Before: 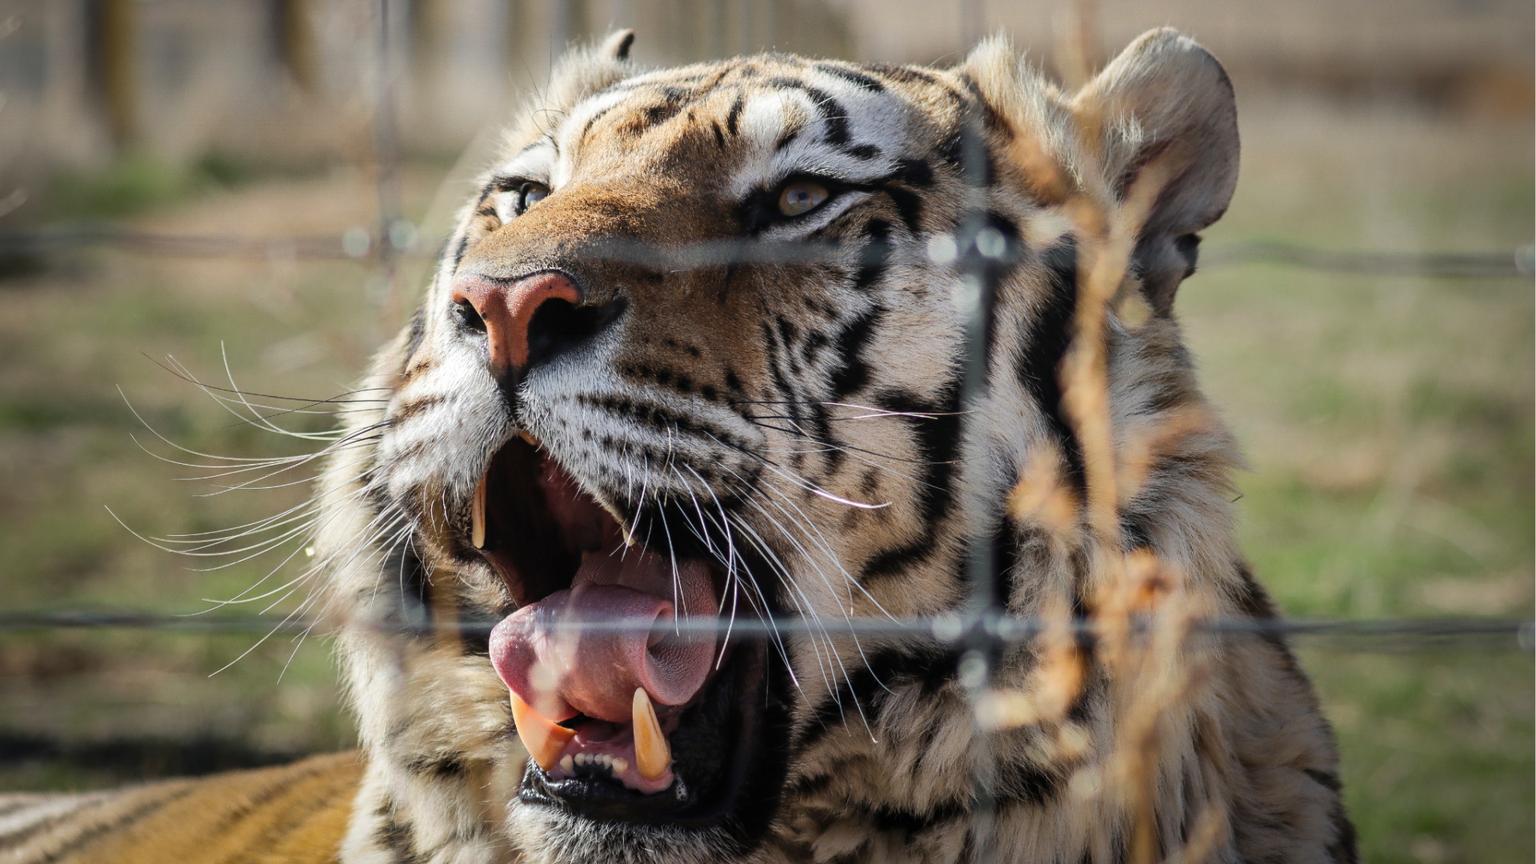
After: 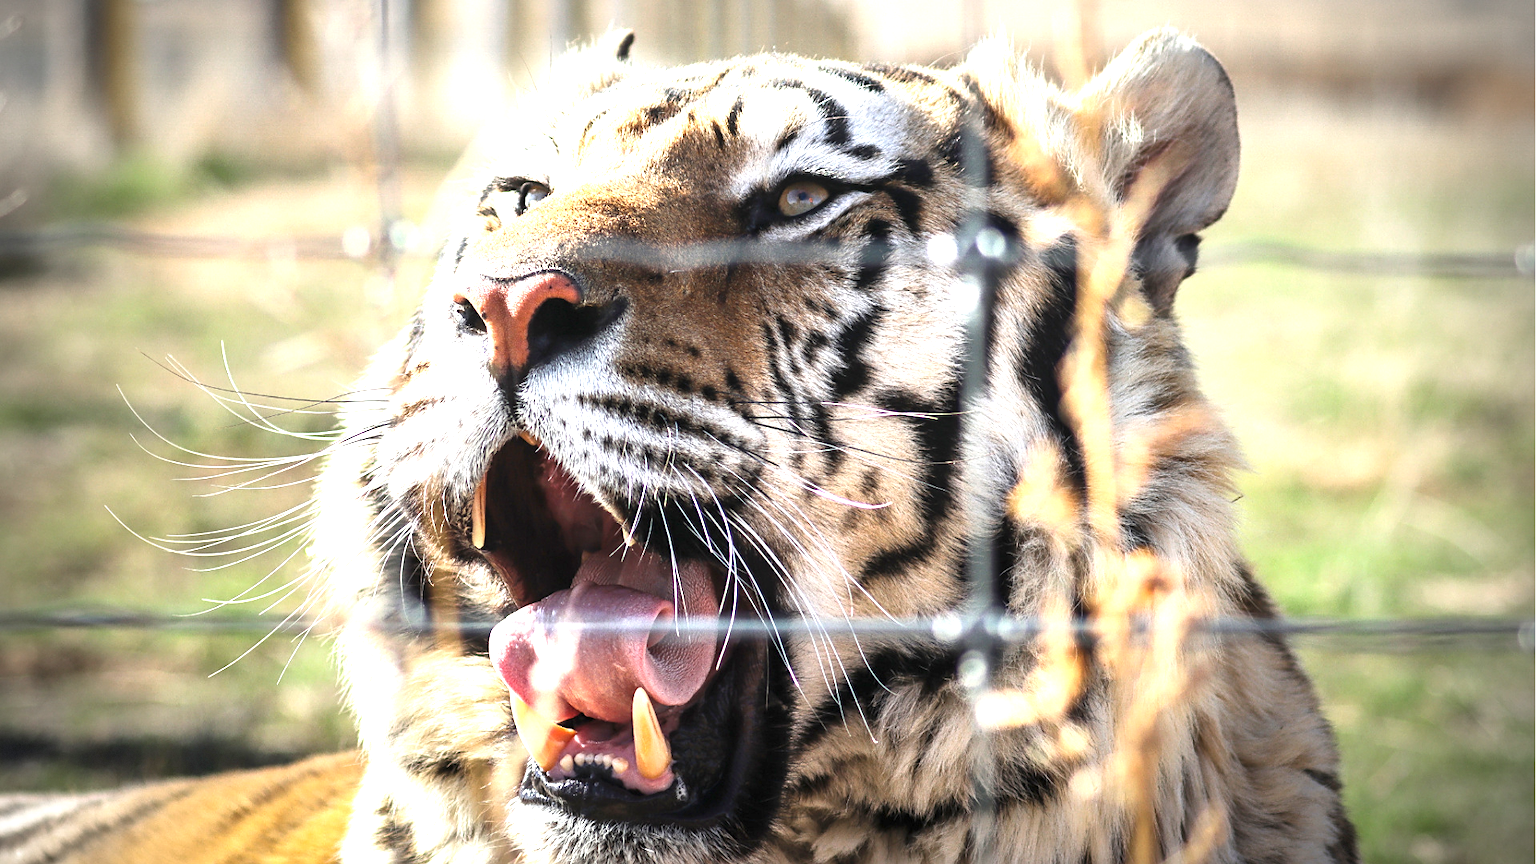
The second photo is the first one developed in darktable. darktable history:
contrast equalizer: y [[0.5 ×6], [0.5 ×6], [0.975, 0.964, 0.925, 0.865, 0.793, 0.721], [0 ×6], [0 ×6]]
sharpen: amount 0.203
vignetting: center (0, 0.006), dithering 8-bit output, unbound false
exposure: black level correction 0, exposure 1.199 EV, compensate exposure bias true, compensate highlight preservation false
